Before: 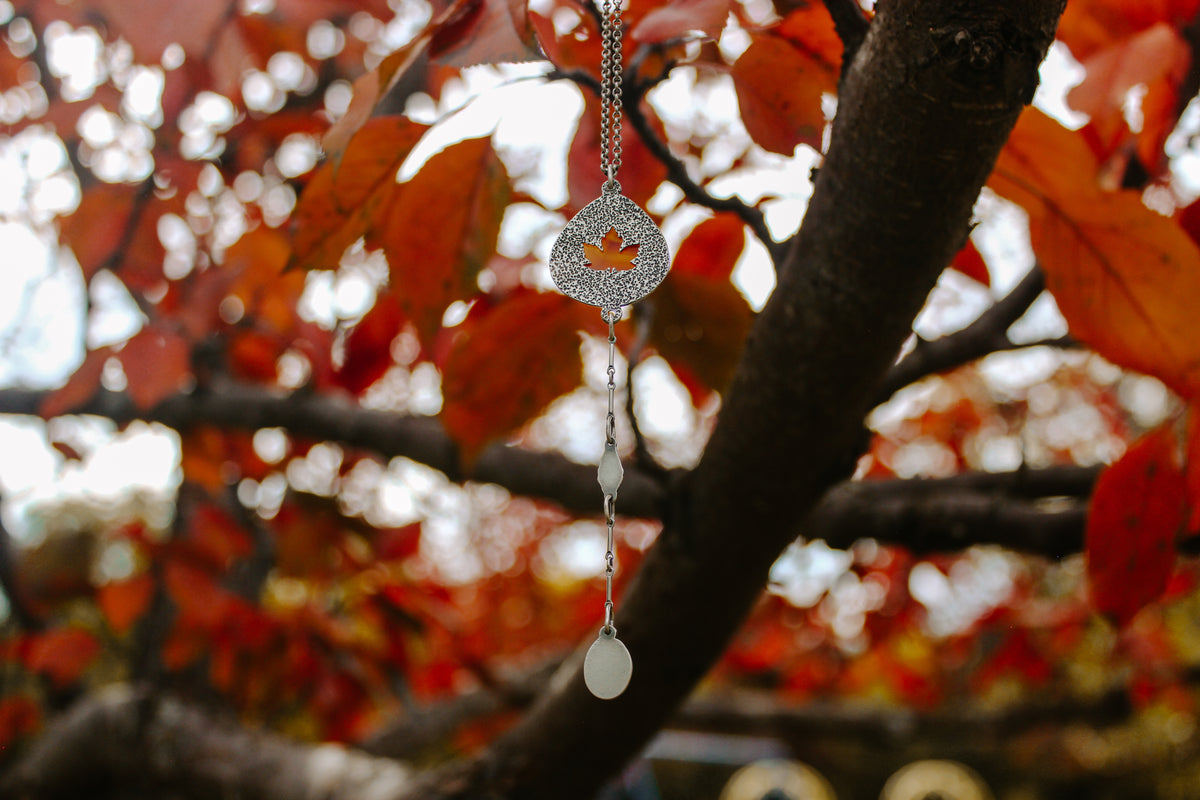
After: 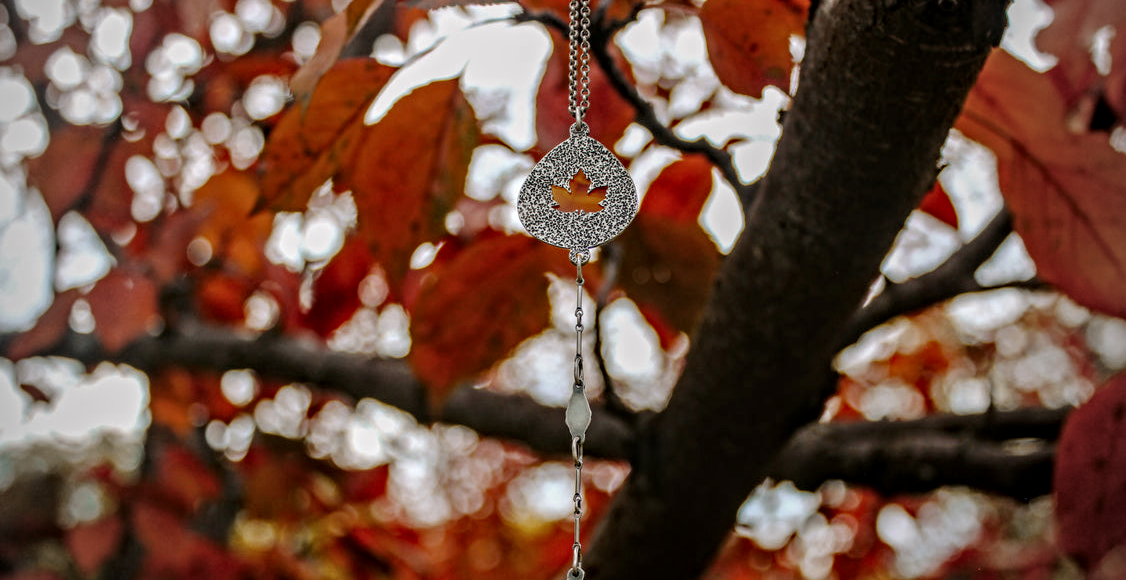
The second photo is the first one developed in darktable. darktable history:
local contrast: on, module defaults
contrast equalizer: y [[0.5, 0.501, 0.525, 0.597, 0.58, 0.514], [0.5 ×6], [0.5 ×6], [0 ×6], [0 ×6]]
crop: left 2.737%, top 7.287%, right 3.421%, bottom 20.179%
vignetting: fall-off start 71.74%
exposure: exposure -0.293 EV, compensate highlight preservation false
